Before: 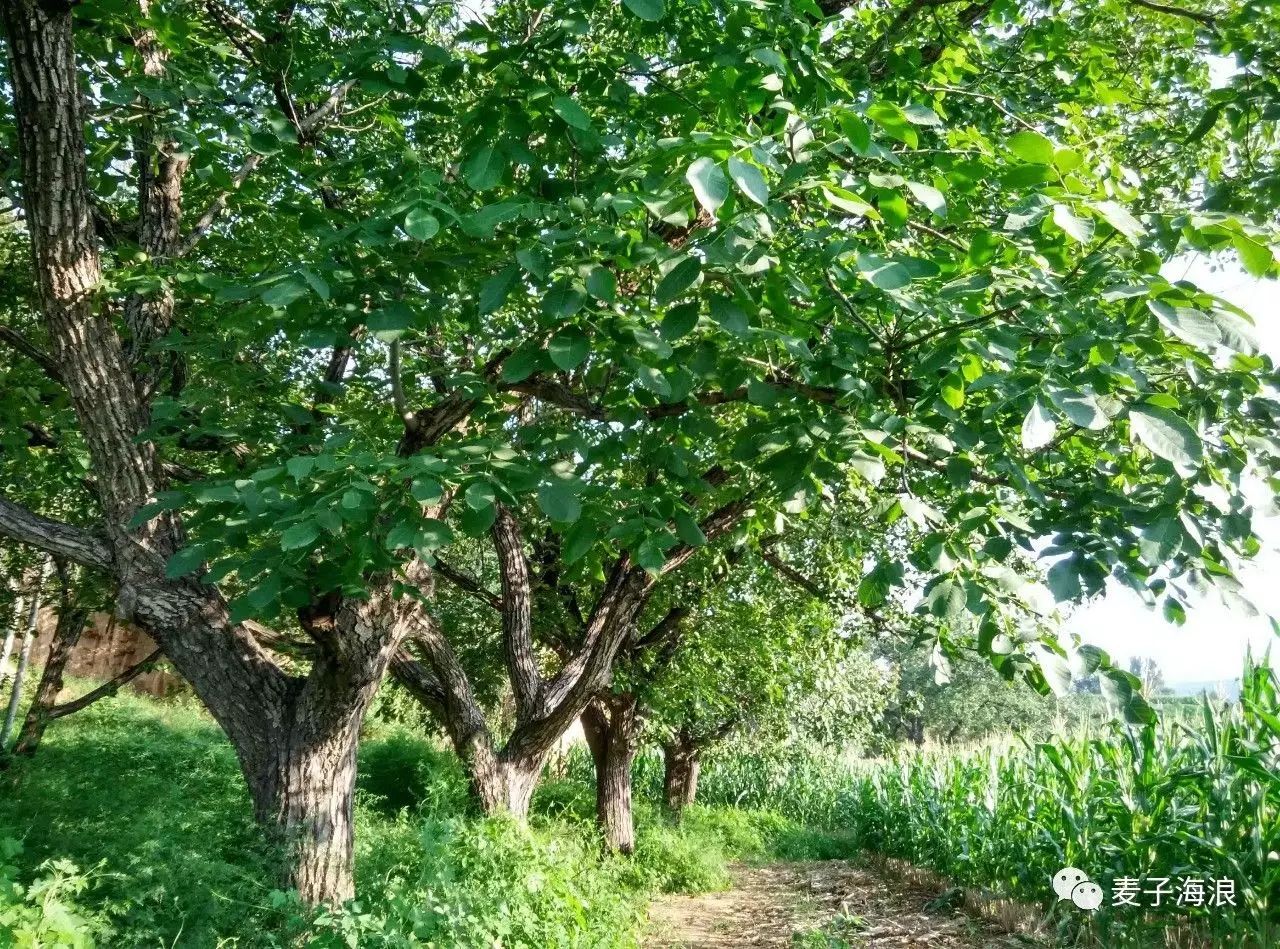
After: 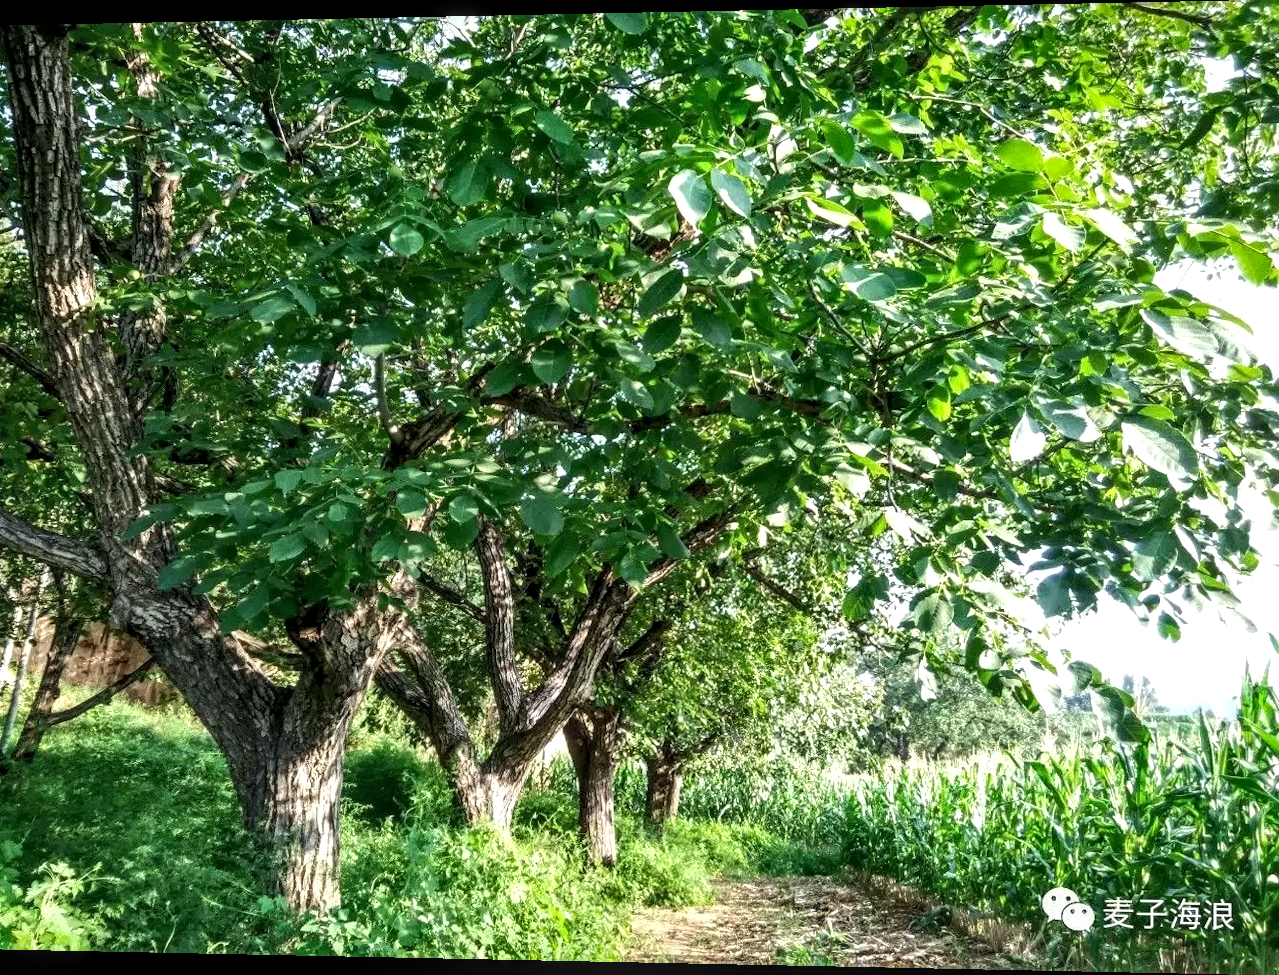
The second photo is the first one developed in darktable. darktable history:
shadows and highlights: shadows 25, highlights -25
rotate and perspective: lens shift (horizontal) -0.055, automatic cropping off
tone equalizer: -8 EV -0.417 EV, -7 EV -0.389 EV, -6 EV -0.333 EV, -5 EV -0.222 EV, -3 EV 0.222 EV, -2 EV 0.333 EV, -1 EV 0.389 EV, +0 EV 0.417 EV, edges refinement/feathering 500, mask exposure compensation -1.57 EV, preserve details no
local contrast: detail 130%
